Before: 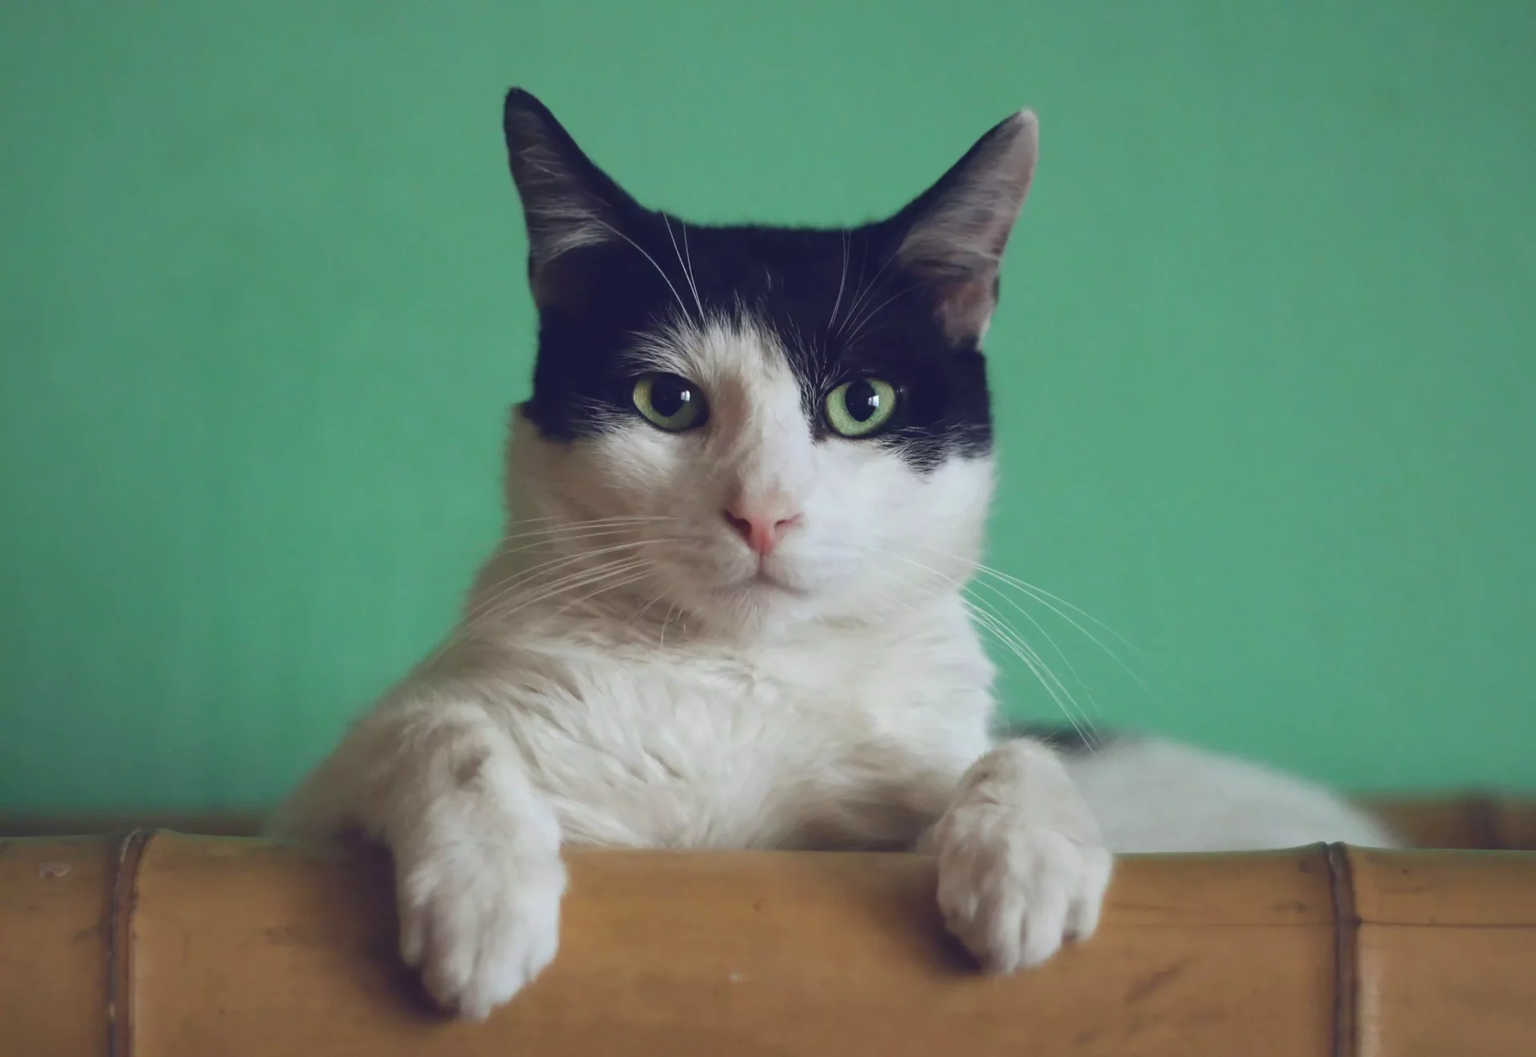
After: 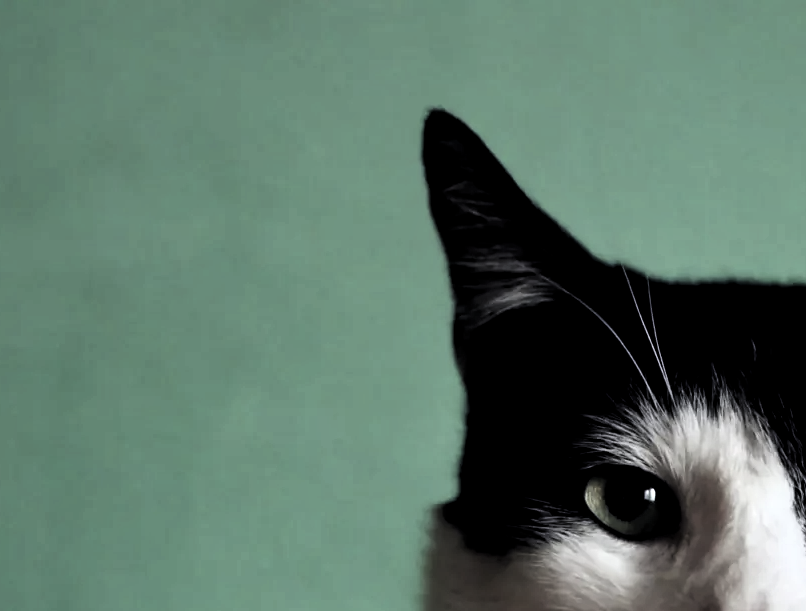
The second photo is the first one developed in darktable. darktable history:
crop and rotate: left 10.817%, top 0.062%, right 47.194%, bottom 53.626%
shadows and highlights: shadows 40, highlights -54, highlights color adjustment 46%, low approximation 0.01, soften with gaussian
levels: levels [0.029, 0.545, 0.971]
contrast brightness saturation: contrast 0.1, saturation -0.36
filmic rgb: black relative exposure -3.63 EV, white relative exposure 2.16 EV, hardness 3.62
